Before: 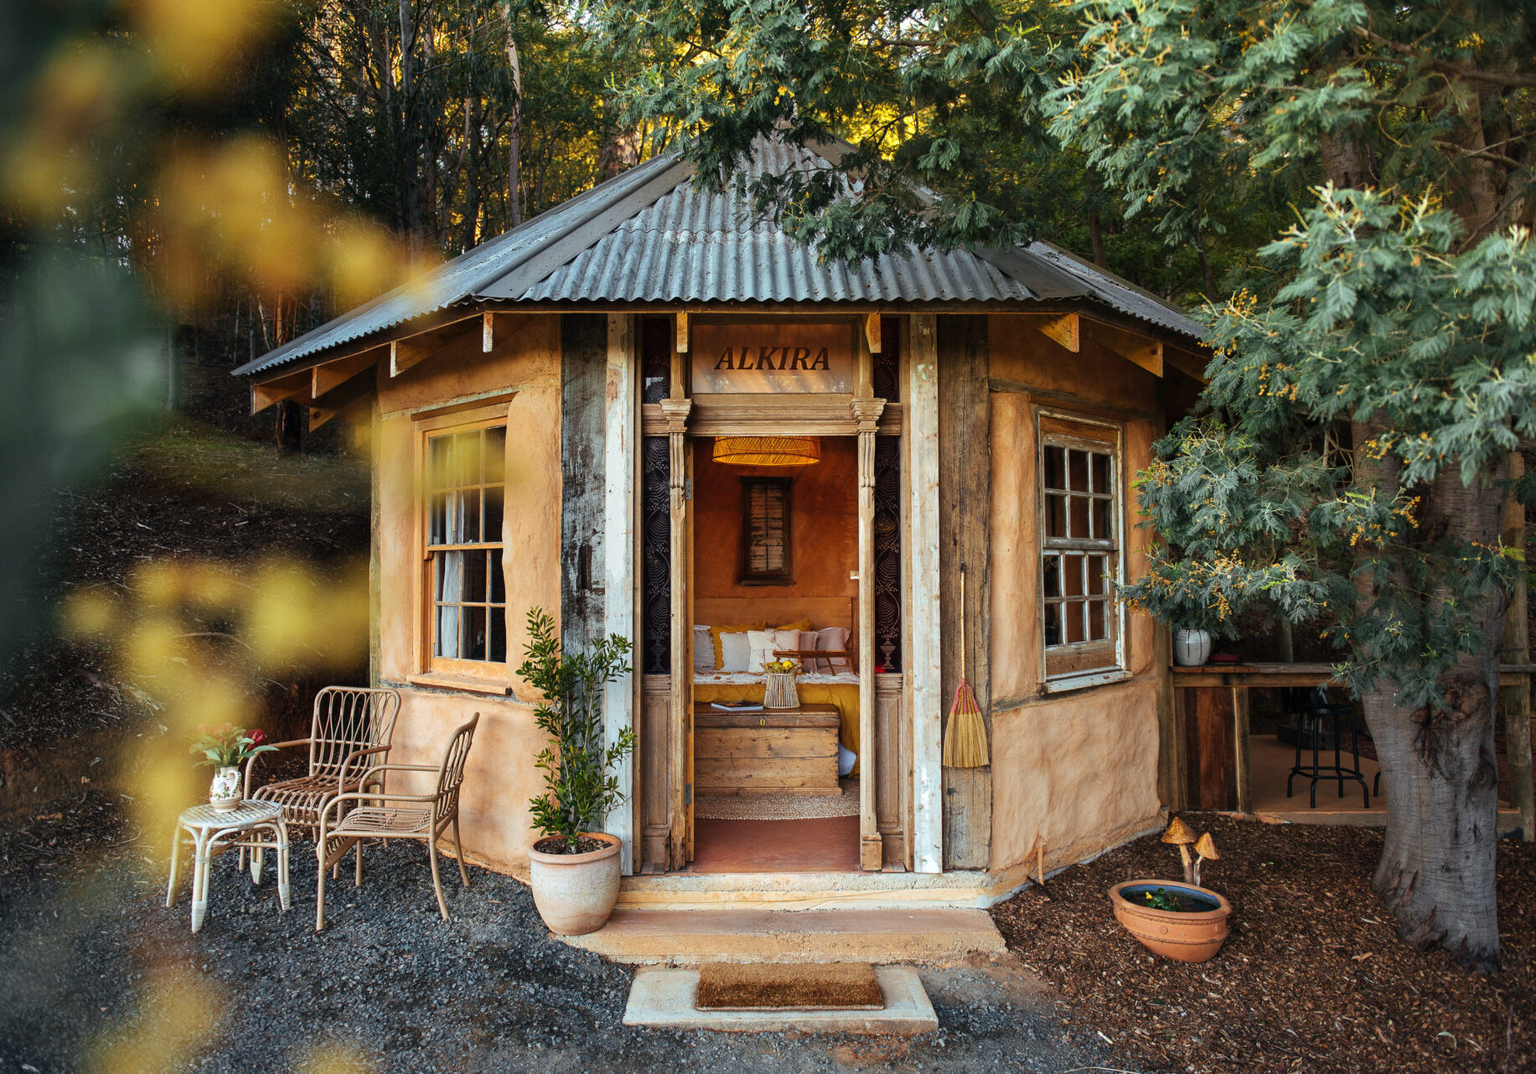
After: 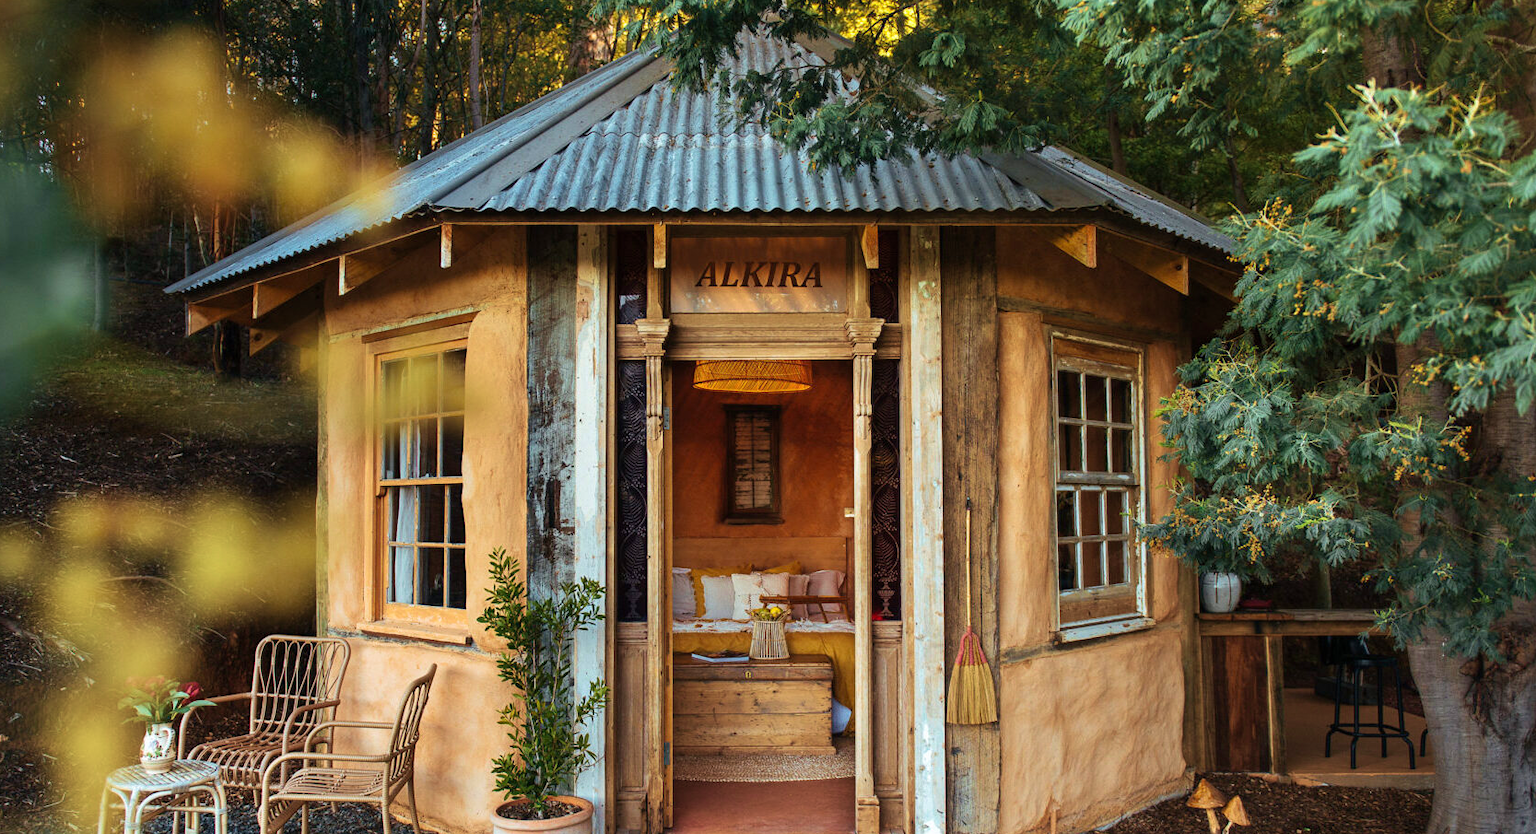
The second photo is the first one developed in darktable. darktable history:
velvia: strength 40.51%
crop: left 5.376%, top 10.211%, right 3.645%, bottom 19.053%
